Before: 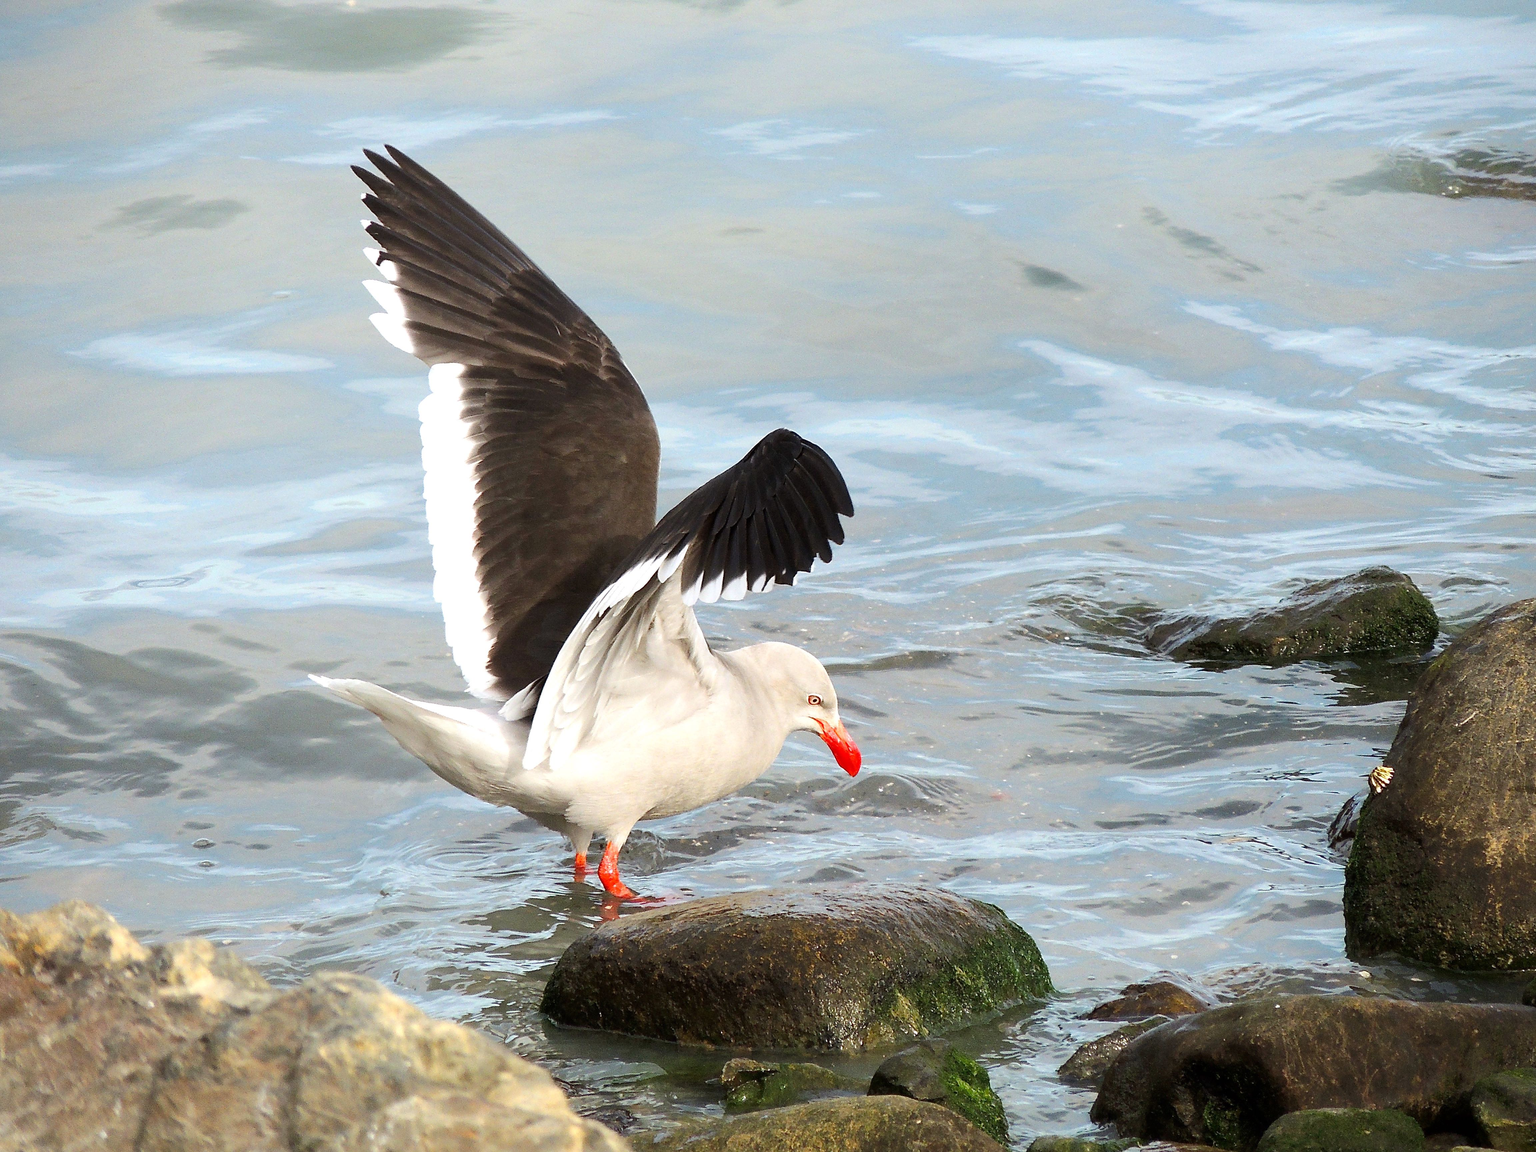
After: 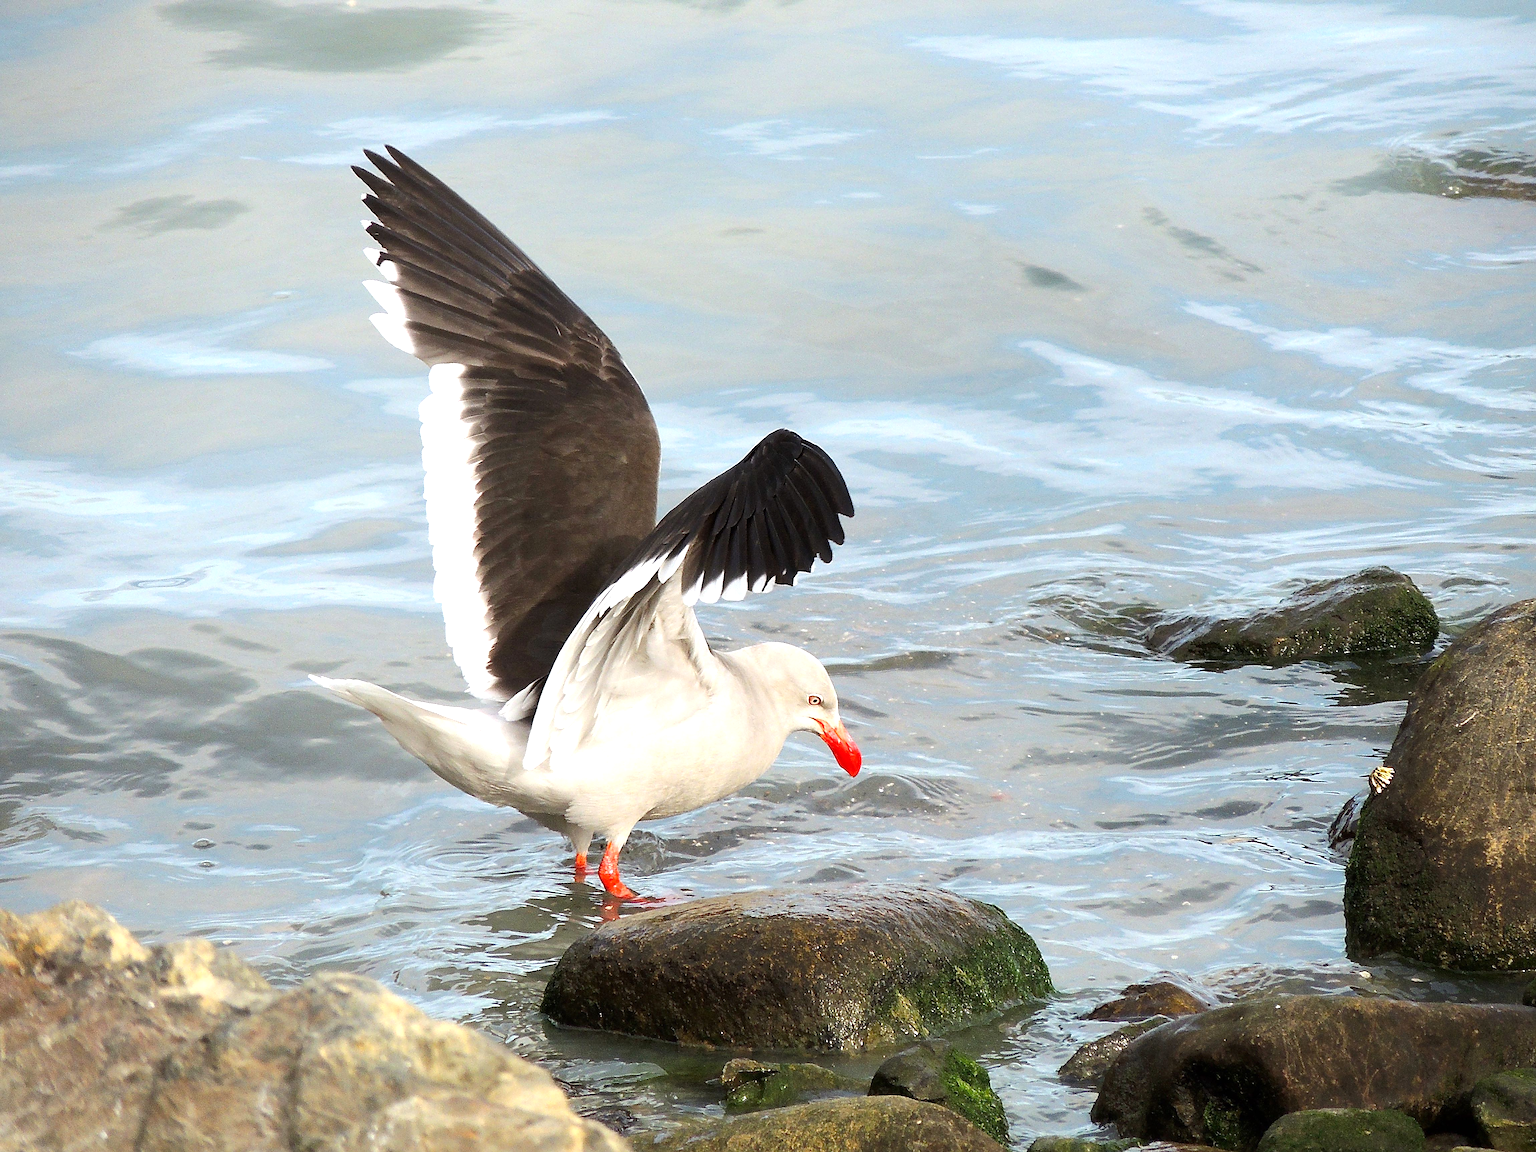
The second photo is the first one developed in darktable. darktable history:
exposure: exposure 0.222 EV, compensate exposure bias true, compensate highlight preservation false
sharpen: amount 0.217
